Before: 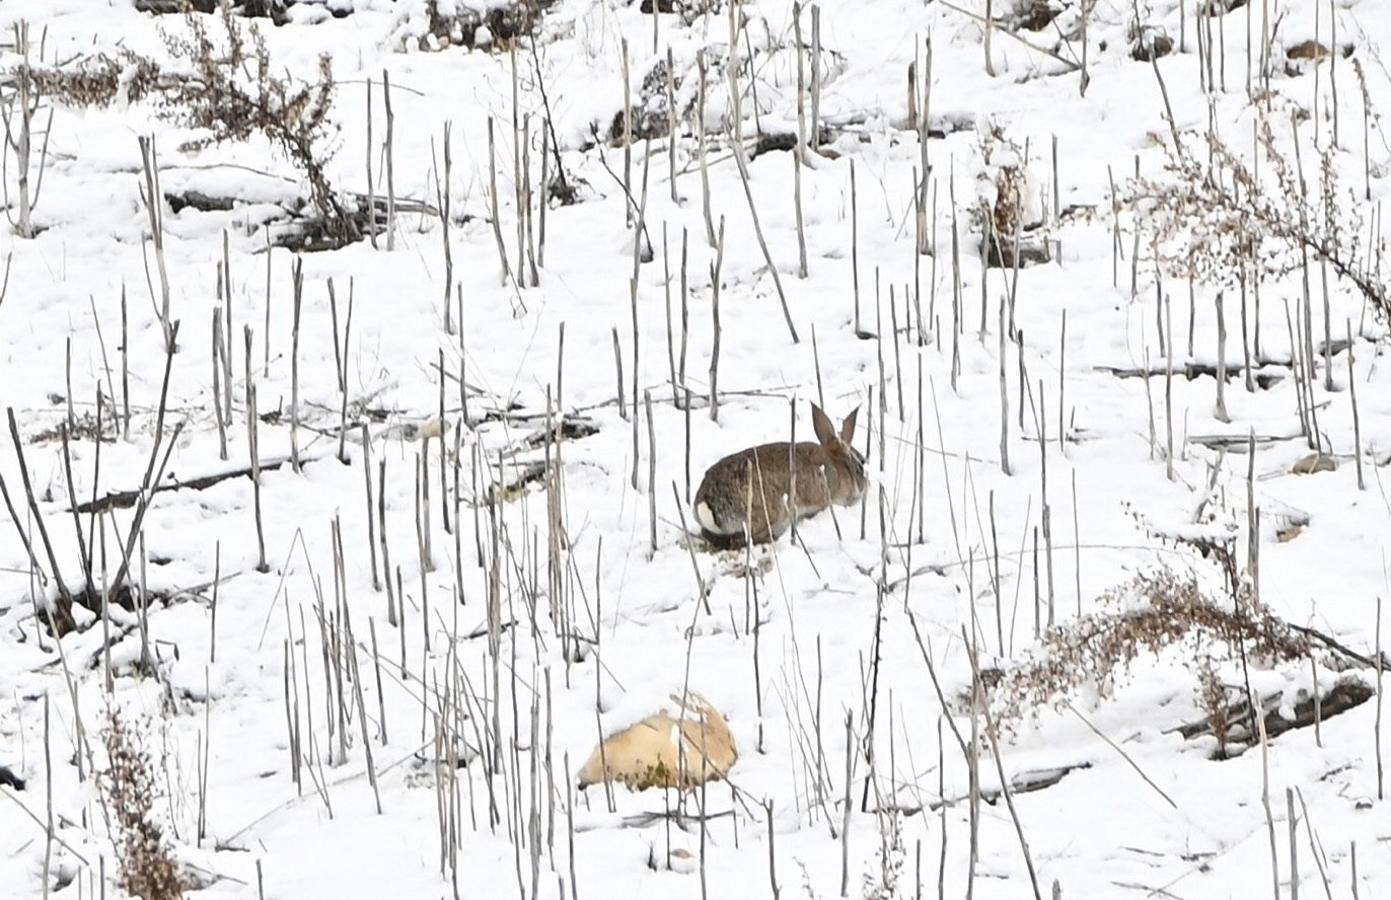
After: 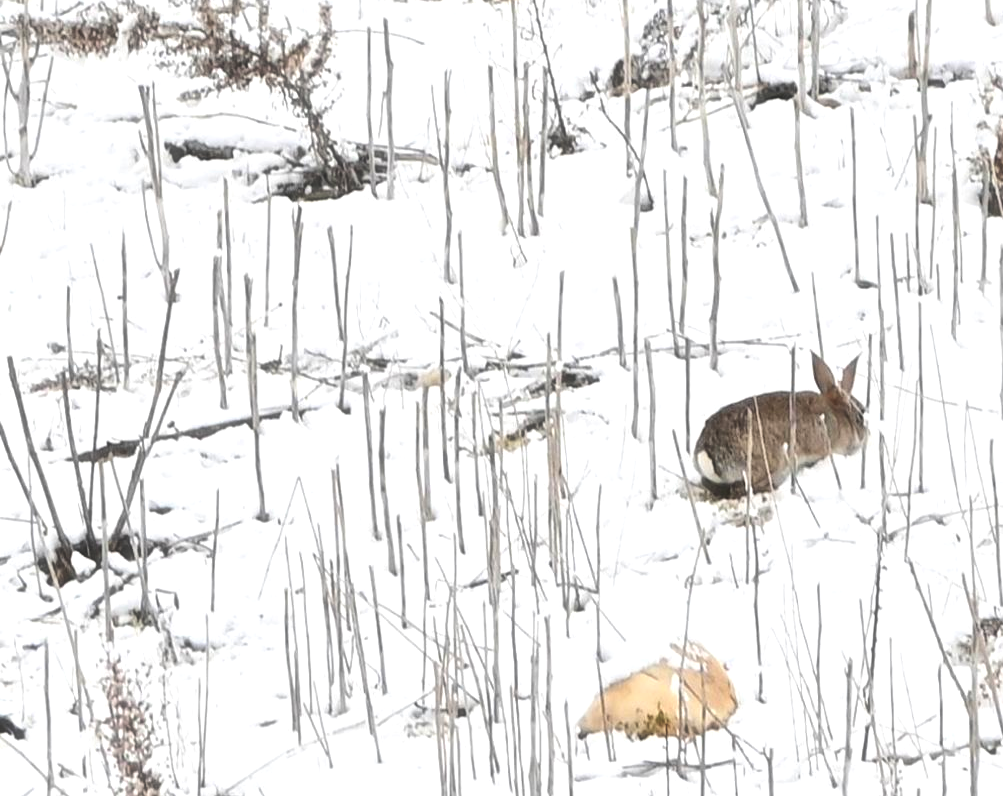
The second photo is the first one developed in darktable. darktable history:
haze removal: strength -0.108, compatibility mode true, adaptive false
crop: top 5.748%, right 27.886%, bottom 5.707%
color balance rgb: perceptual saturation grading › global saturation 19.642%, hue shift -4.4°, perceptual brilliance grading › highlights 19.447%, perceptual brilliance grading › mid-tones 19.101%, perceptual brilliance grading › shadows -20.005%, contrast -21.408%
